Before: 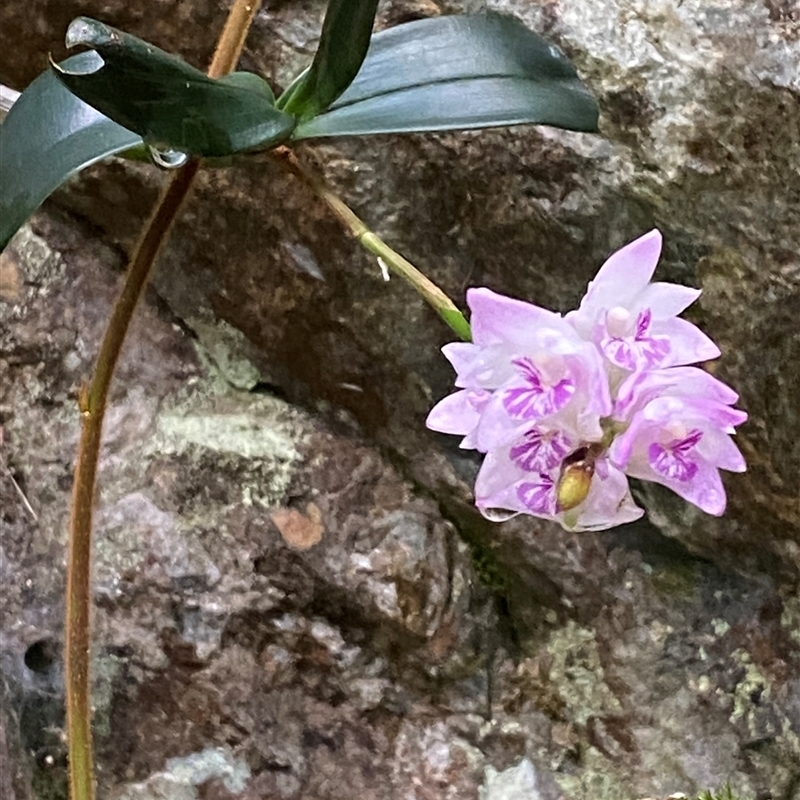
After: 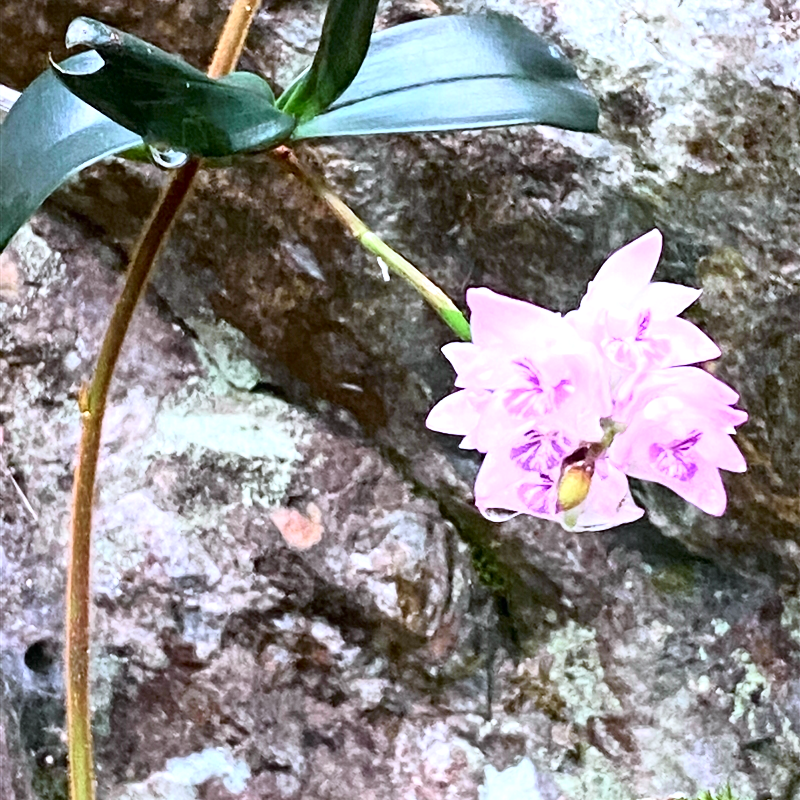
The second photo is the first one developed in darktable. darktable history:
white balance: red 0.948, green 1.02, blue 1.176
tone curve: curves: ch0 [(0, 0) (0.051, 0.027) (0.096, 0.071) (0.241, 0.247) (0.455, 0.52) (0.594, 0.692) (0.715, 0.845) (0.84, 0.936) (1, 1)]; ch1 [(0, 0) (0.1, 0.038) (0.318, 0.243) (0.399, 0.351) (0.478, 0.469) (0.499, 0.499) (0.534, 0.549) (0.565, 0.605) (0.601, 0.644) (0.666, 0.701) (1, 1)]; ch2 [(0, 0) (0.453, 0.45) (0.479, 0.483) (0.504, 0.499) (0.52, 0.508) (0.561, 0.573) (0.592, 0.617) (0.824, 0.815) (1, 1)], color space Lab, independent channels, preserve colors none
exposure: exposure 0.64 EV, compensate highlight preservation false
